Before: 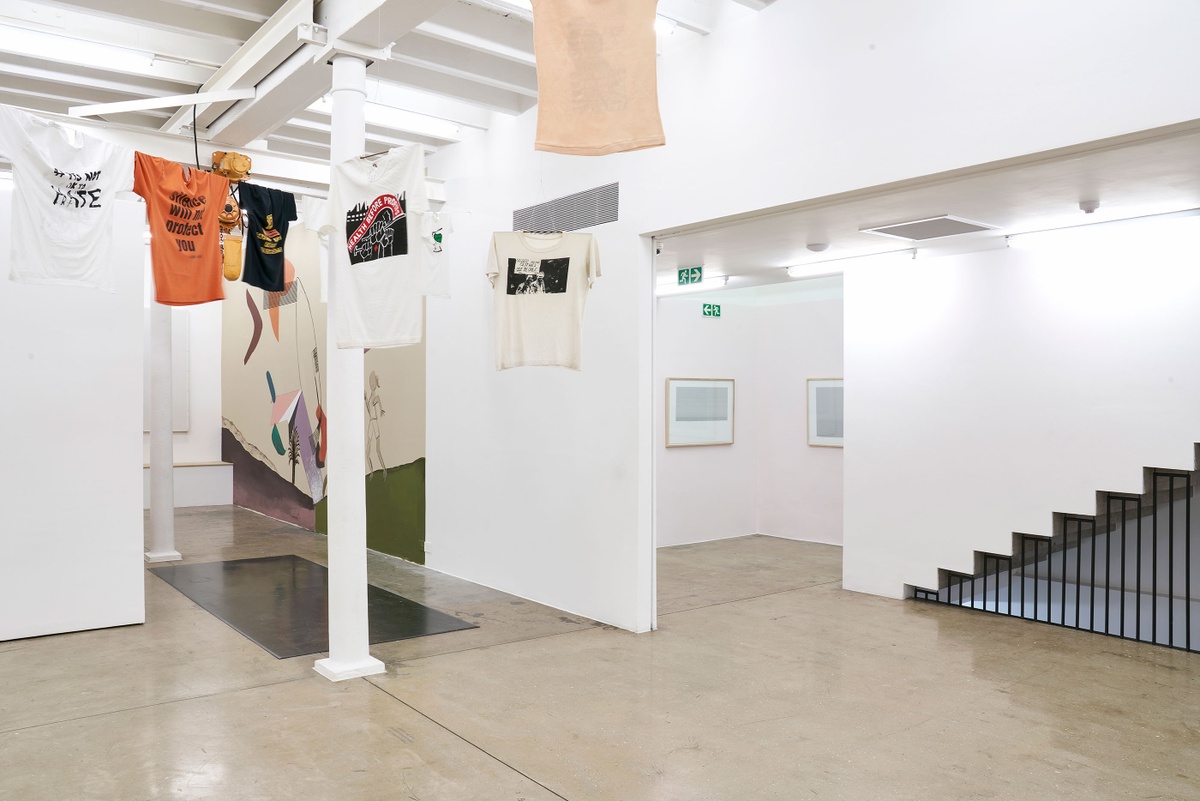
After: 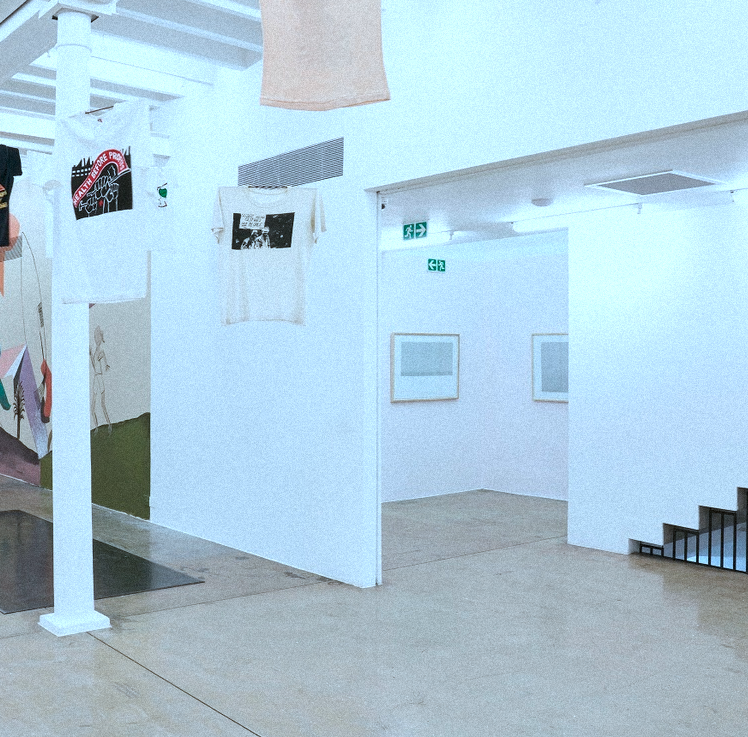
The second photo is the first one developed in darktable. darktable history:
grain: mid-tones bias 0%
crop and rotate: left 22.918%, top 5.629%, right 14.711%, bottom 2.247%
color correction: highlights a* -9.35, highlights b* -23.15
